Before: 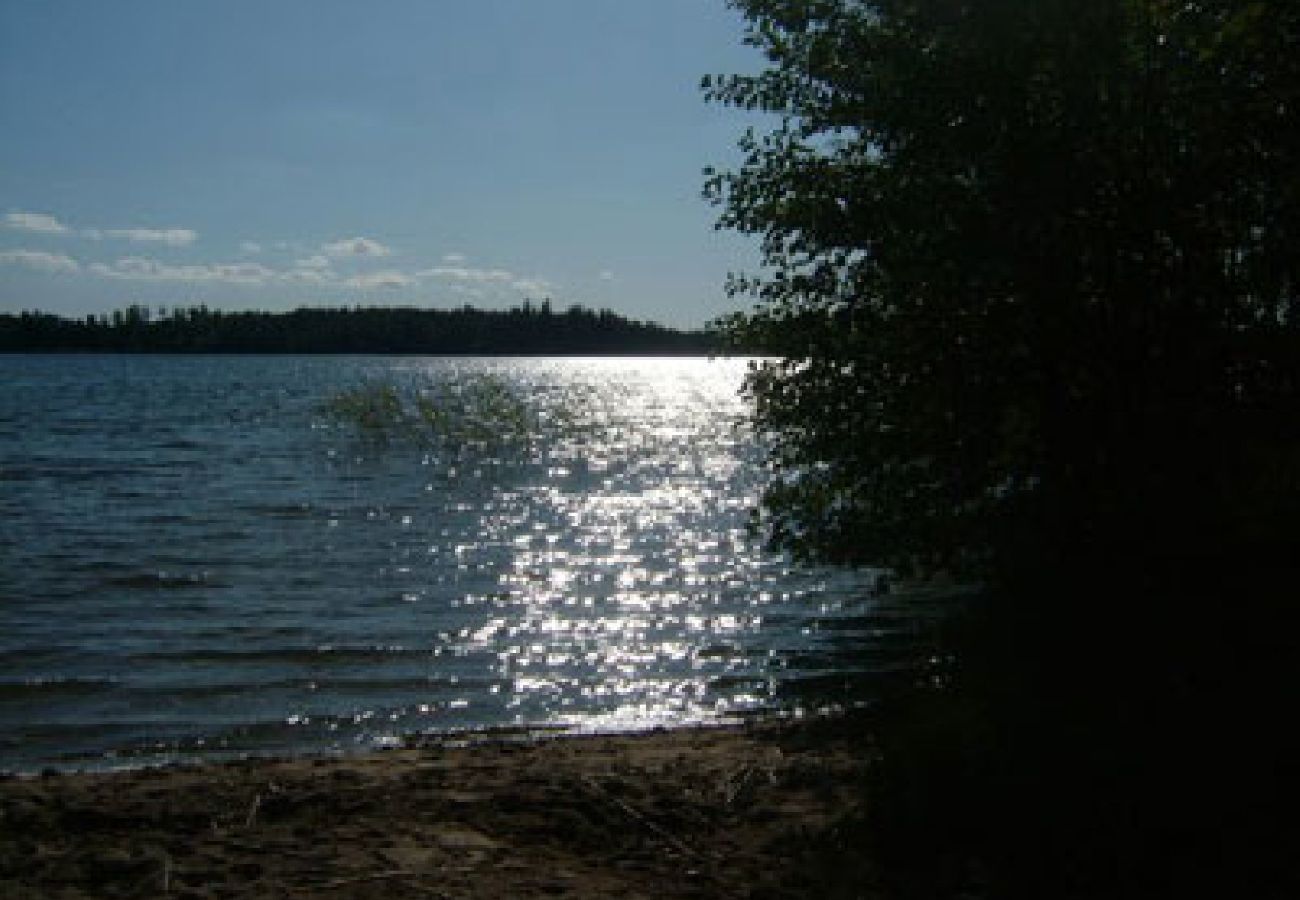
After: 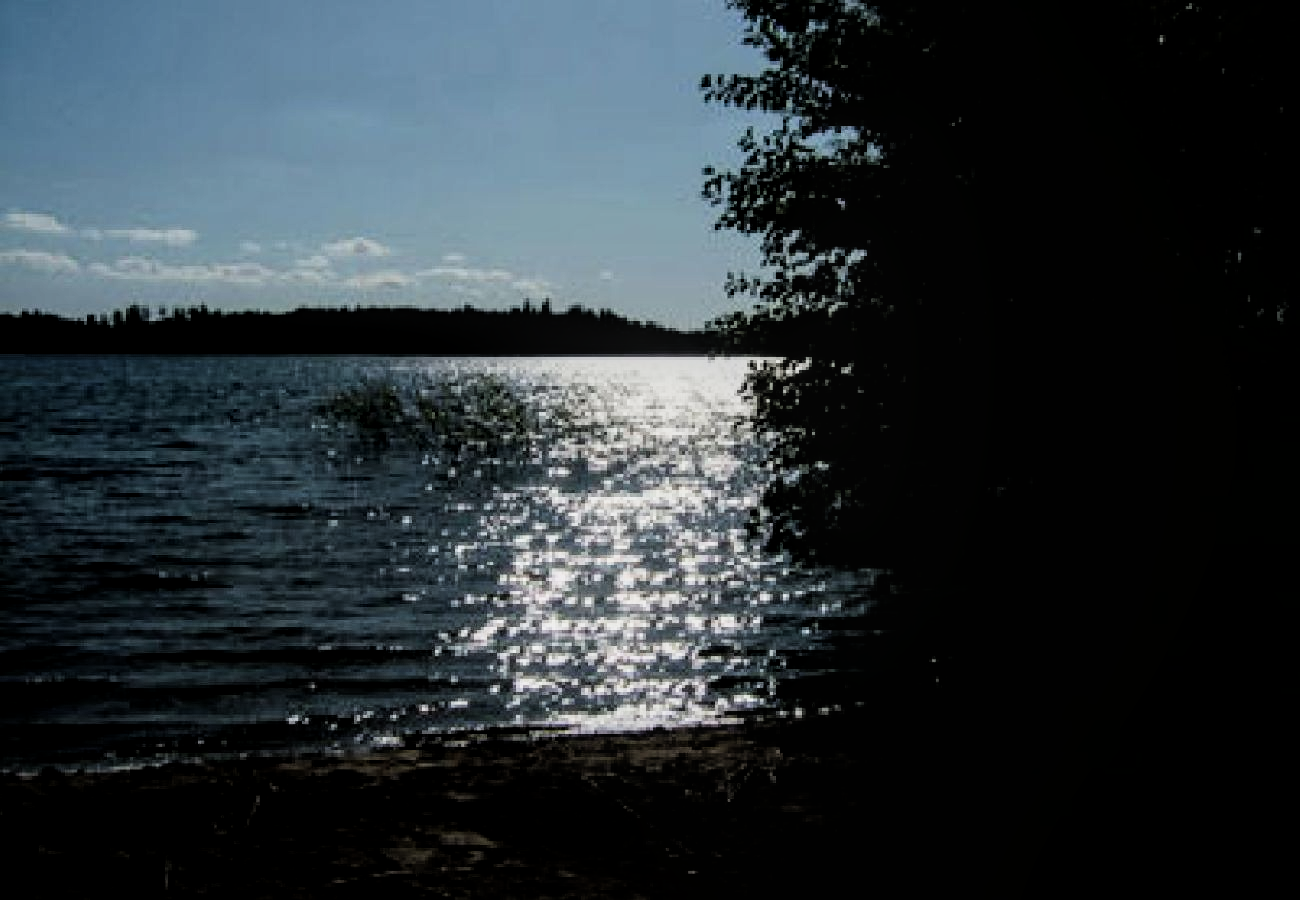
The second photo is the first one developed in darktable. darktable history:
local contrast: on, module defaults
exposure: compensate highlight preservation false
vibrance: vibrance 14%
filmic rgb: black relative exposure -5 EV, hardness 2.88, contrast 1.5
